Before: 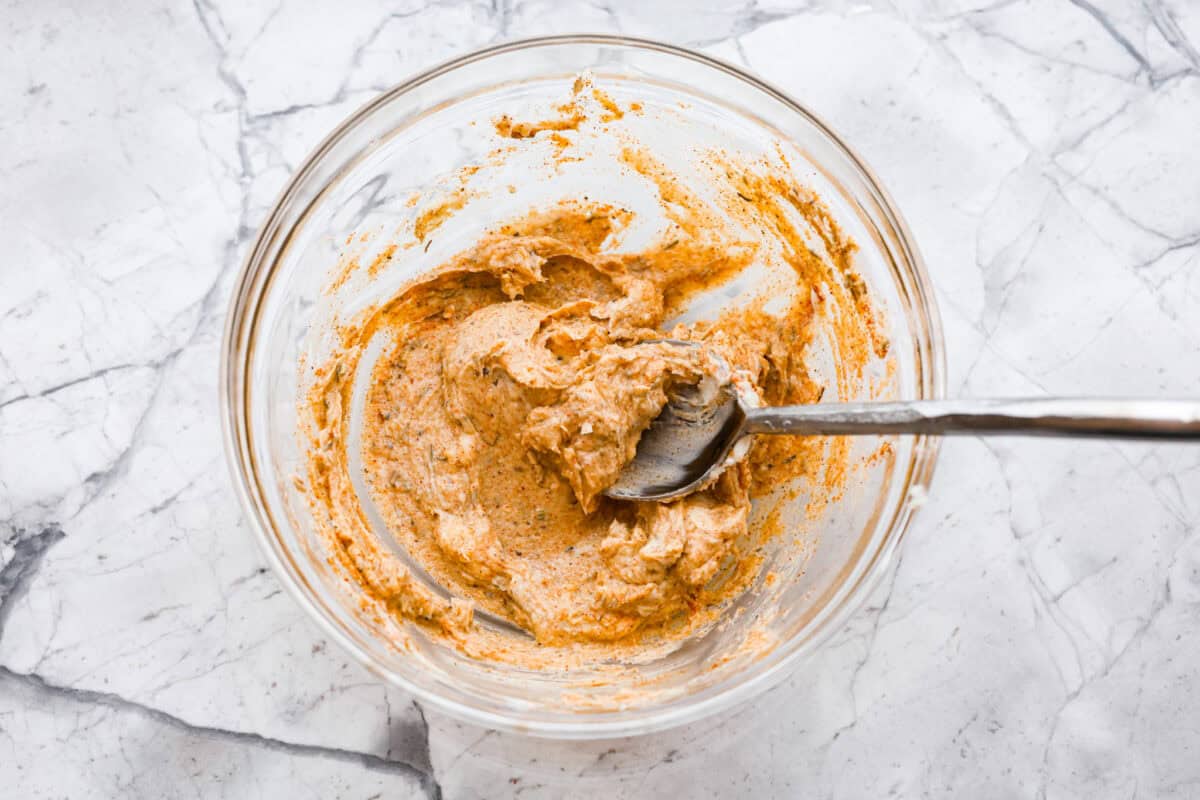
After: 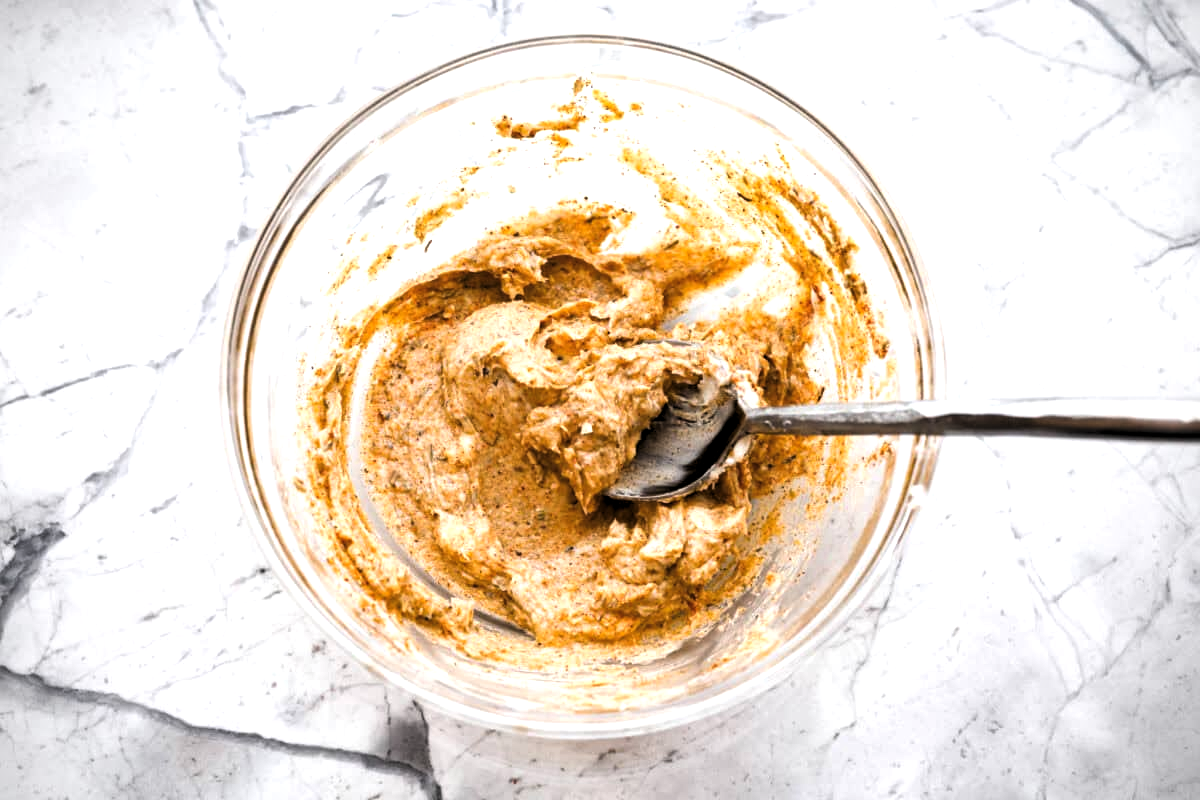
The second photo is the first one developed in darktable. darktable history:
vignetting: on, module defaults
levels: levels [0.129, 0.519, 0.867]
